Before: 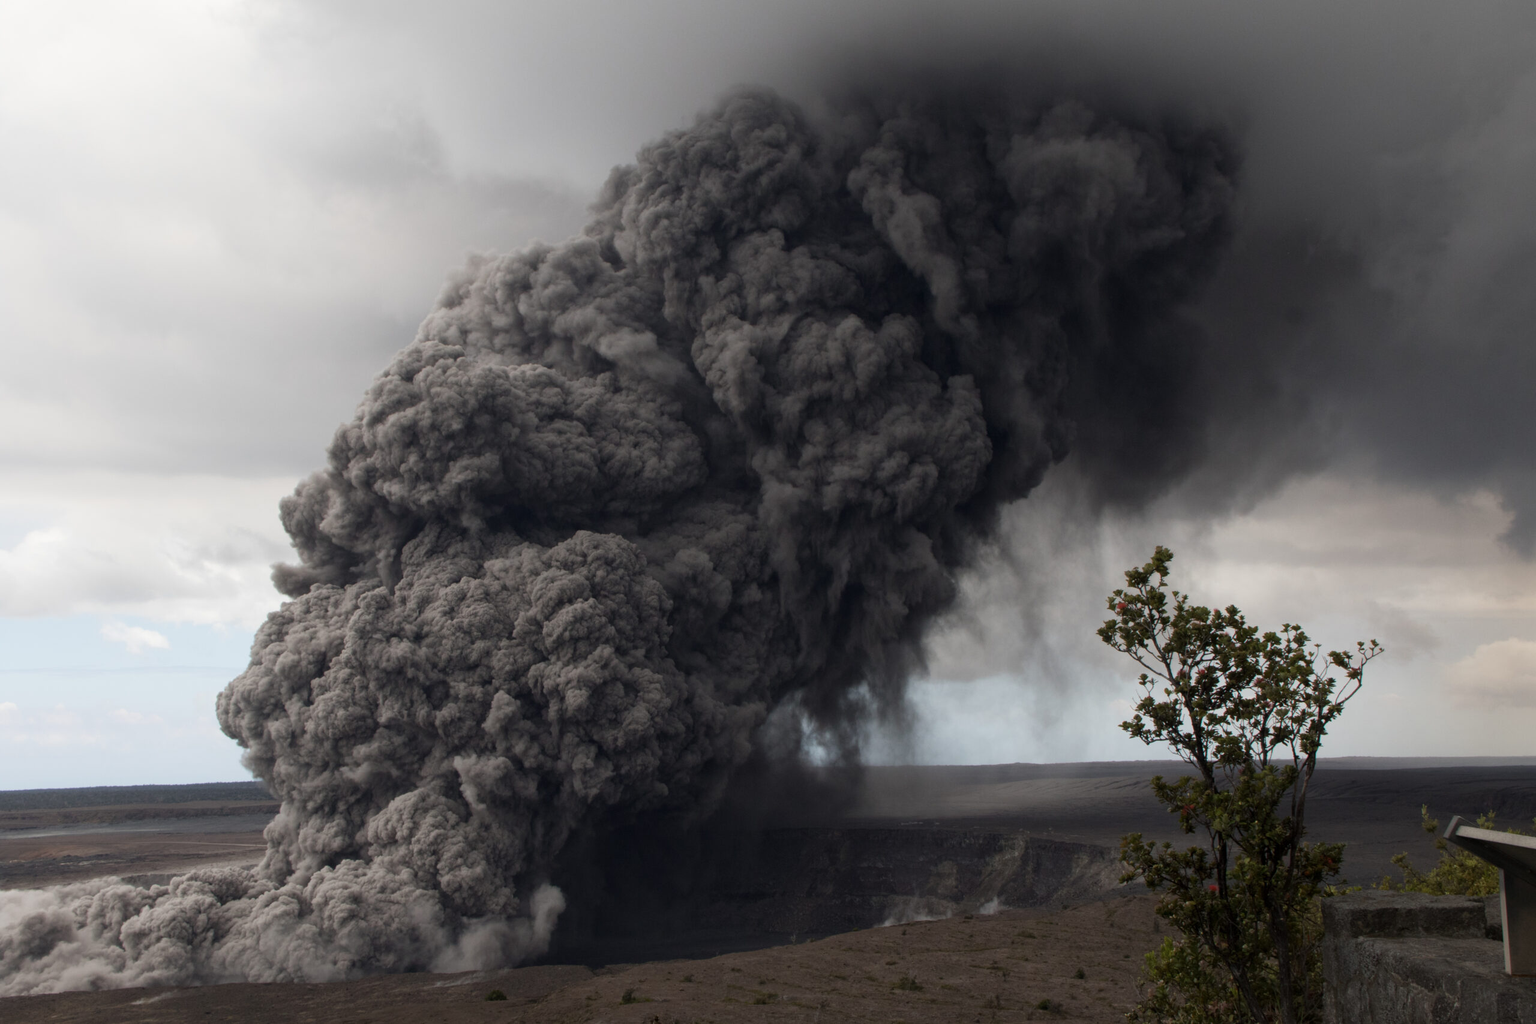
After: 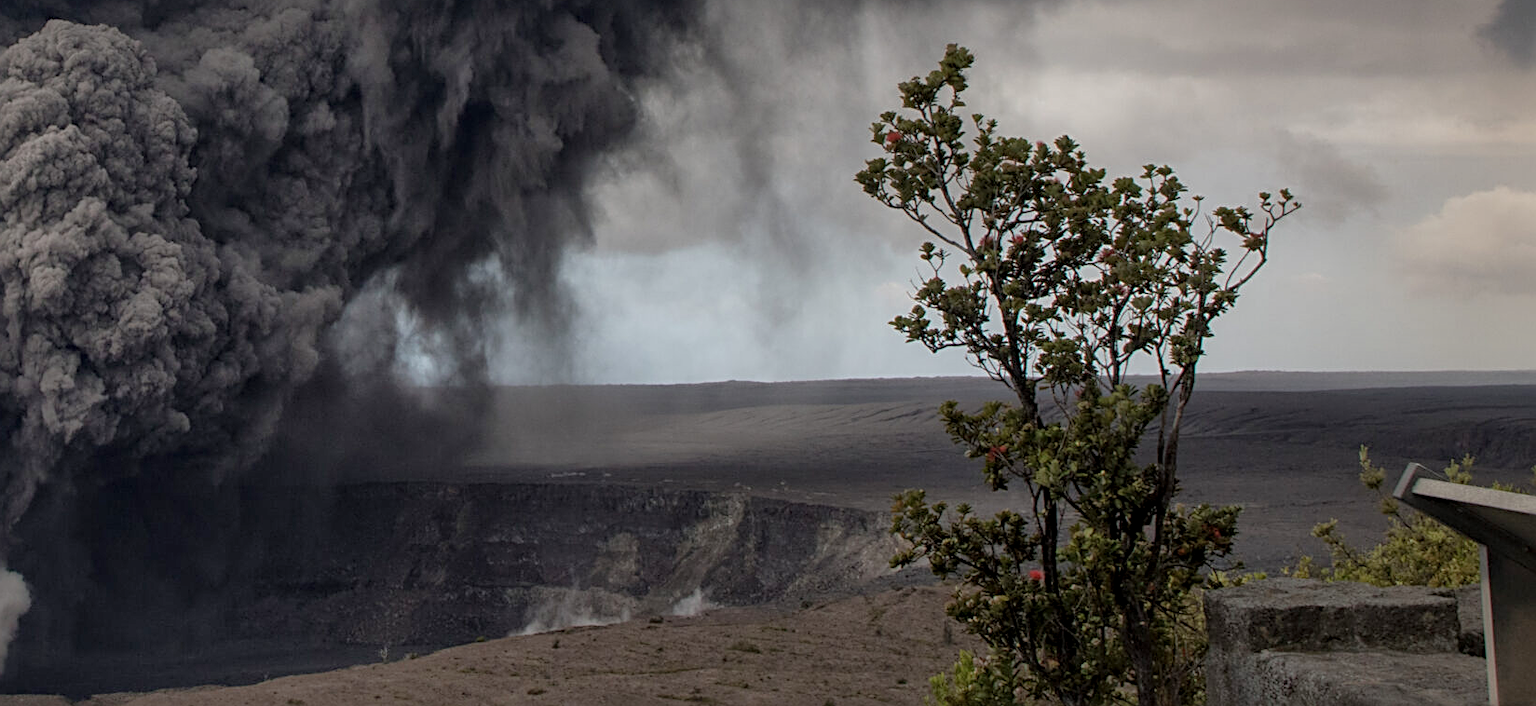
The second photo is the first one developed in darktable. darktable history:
local contrast: on, module defaults
crop and rotate: left 35.572%, top 50.597%, bottom 4.993%
color correction: highlights a* 0.082, highlights b* -0.468
sharpen: radius 2.753
shadows and highlights: on, module defaults
